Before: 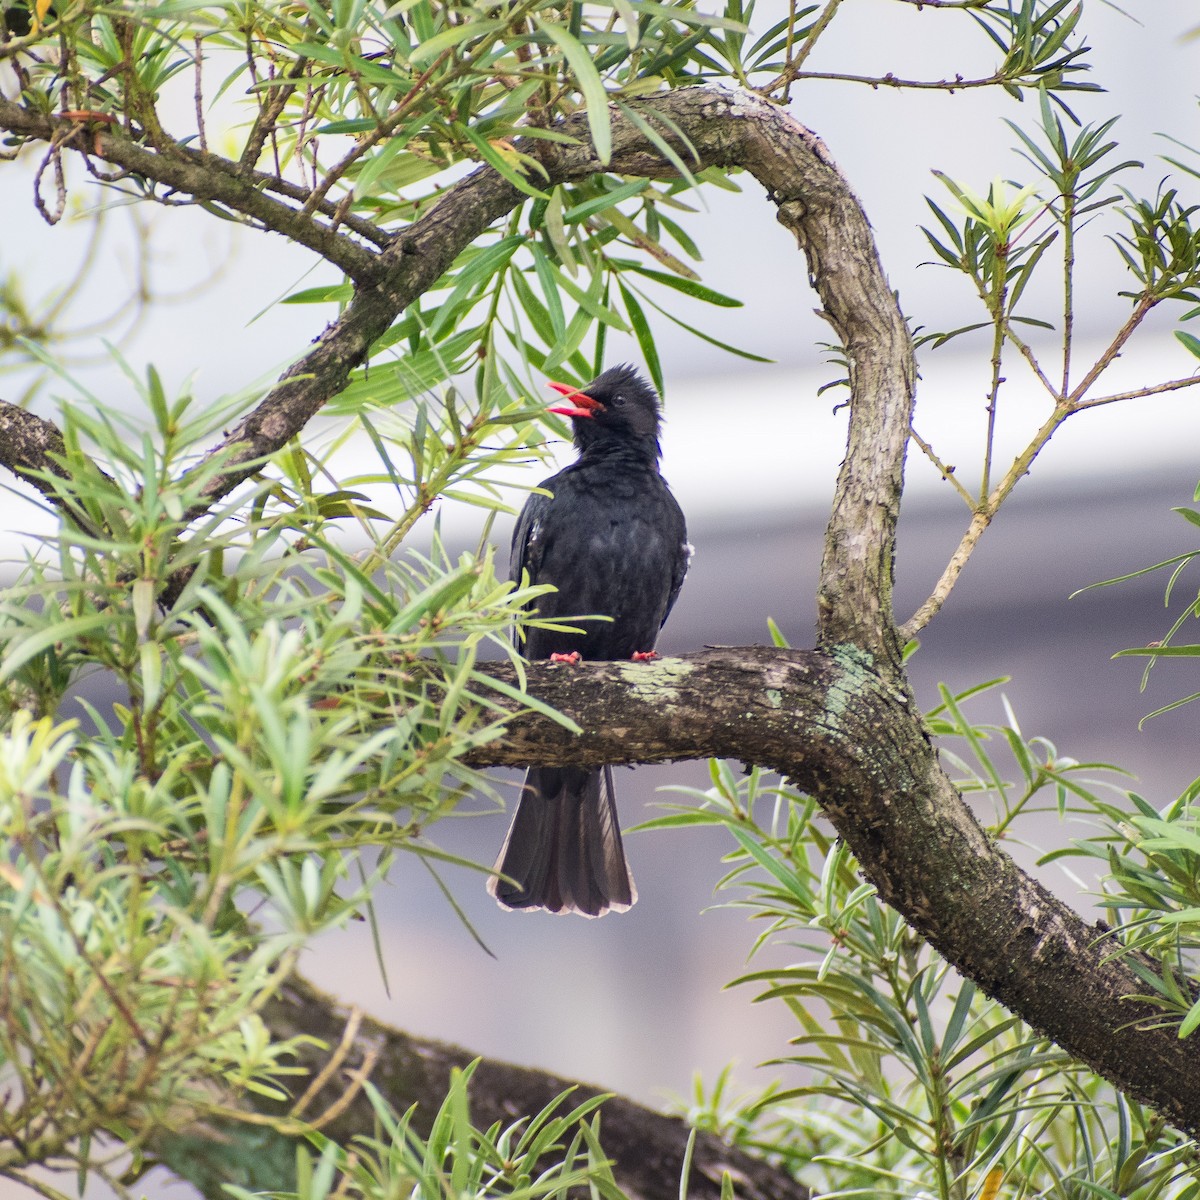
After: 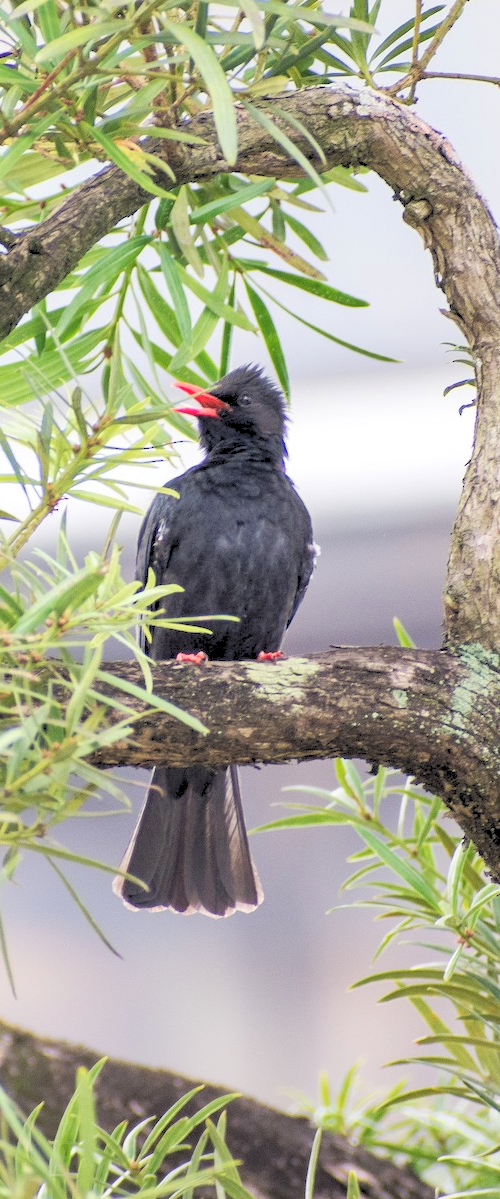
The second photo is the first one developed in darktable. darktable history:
exposure: exposure 0.426 EV, compensate highlight preservation false
rgb levels: preserve colors sum RGB, levels [[0.038, 0.433, 0.934], [0, 0.5, 1], [0, 0.5, 1]]
tone curve: curves: ch0 [(0, 0) (0.003, 0.04) (0.011, 0.053) (0.025, 0.077) (0.044, 0.104) (0.069, 0.127) (0.1, 0.15) (0.136, 0.177) (0.177, 0.215) (0.224, 0.254) (0.277, 0.3) (0.335, 0.355) (0.399, 0.41) (0.468, 0.477) (0.543, 0.554) (0.623, 0.636) (0.709, 0.72) (0.801, 0.804) (0.898, 0.892) (1, 1)], preserve colors none
crop: left 31.229%, right 27.105%
